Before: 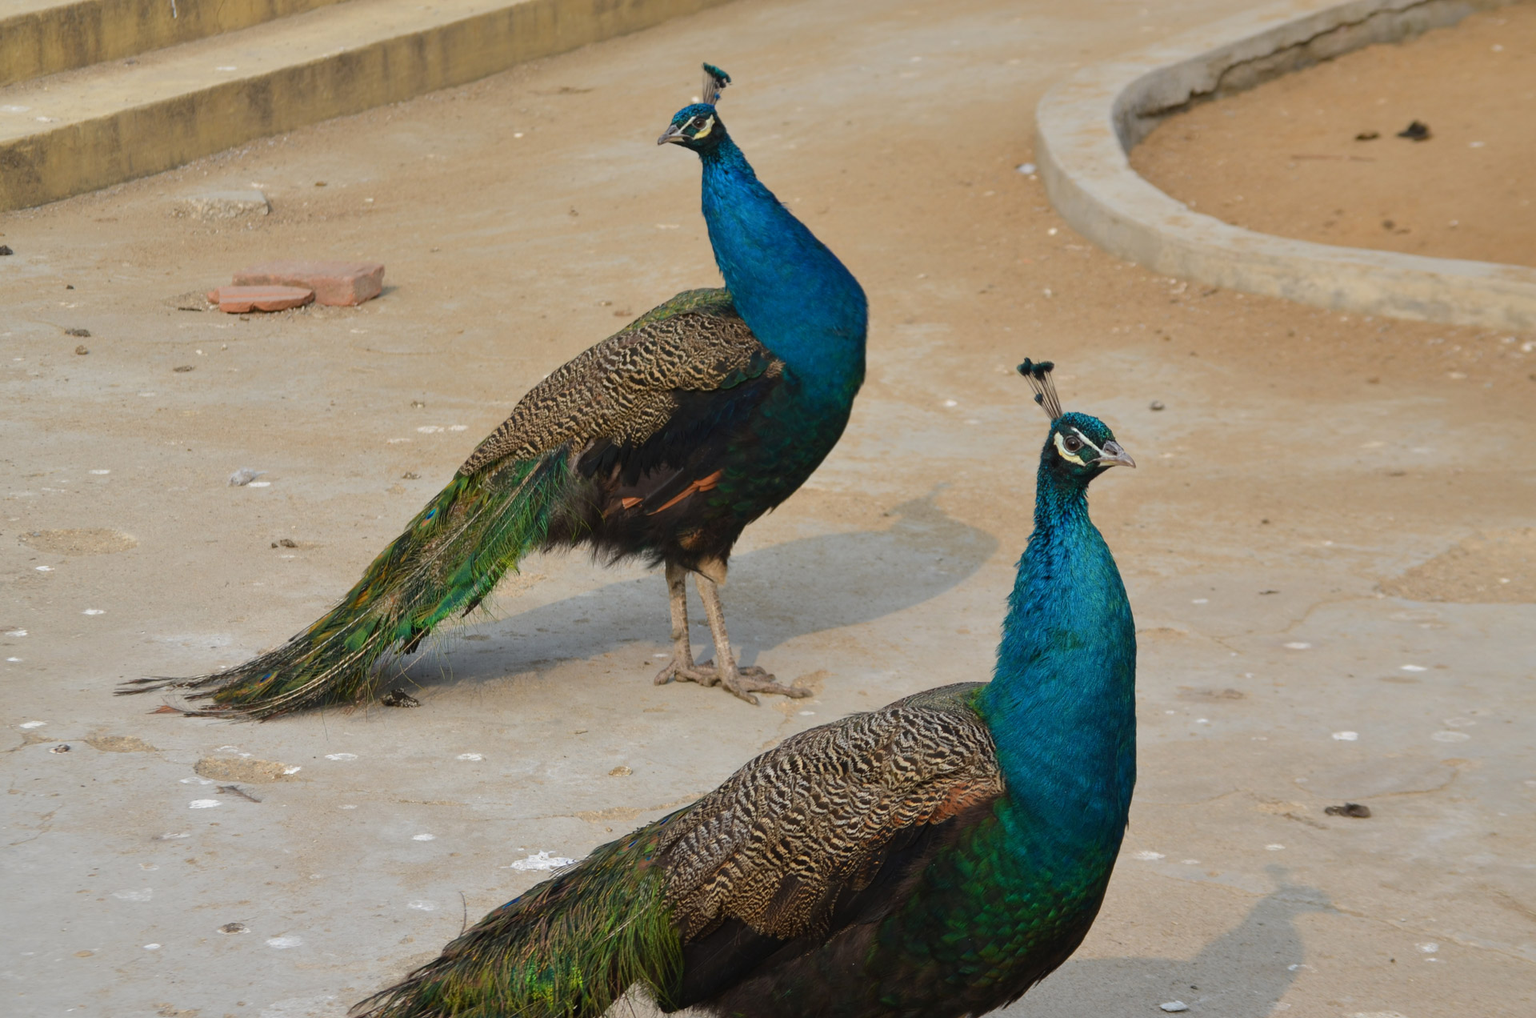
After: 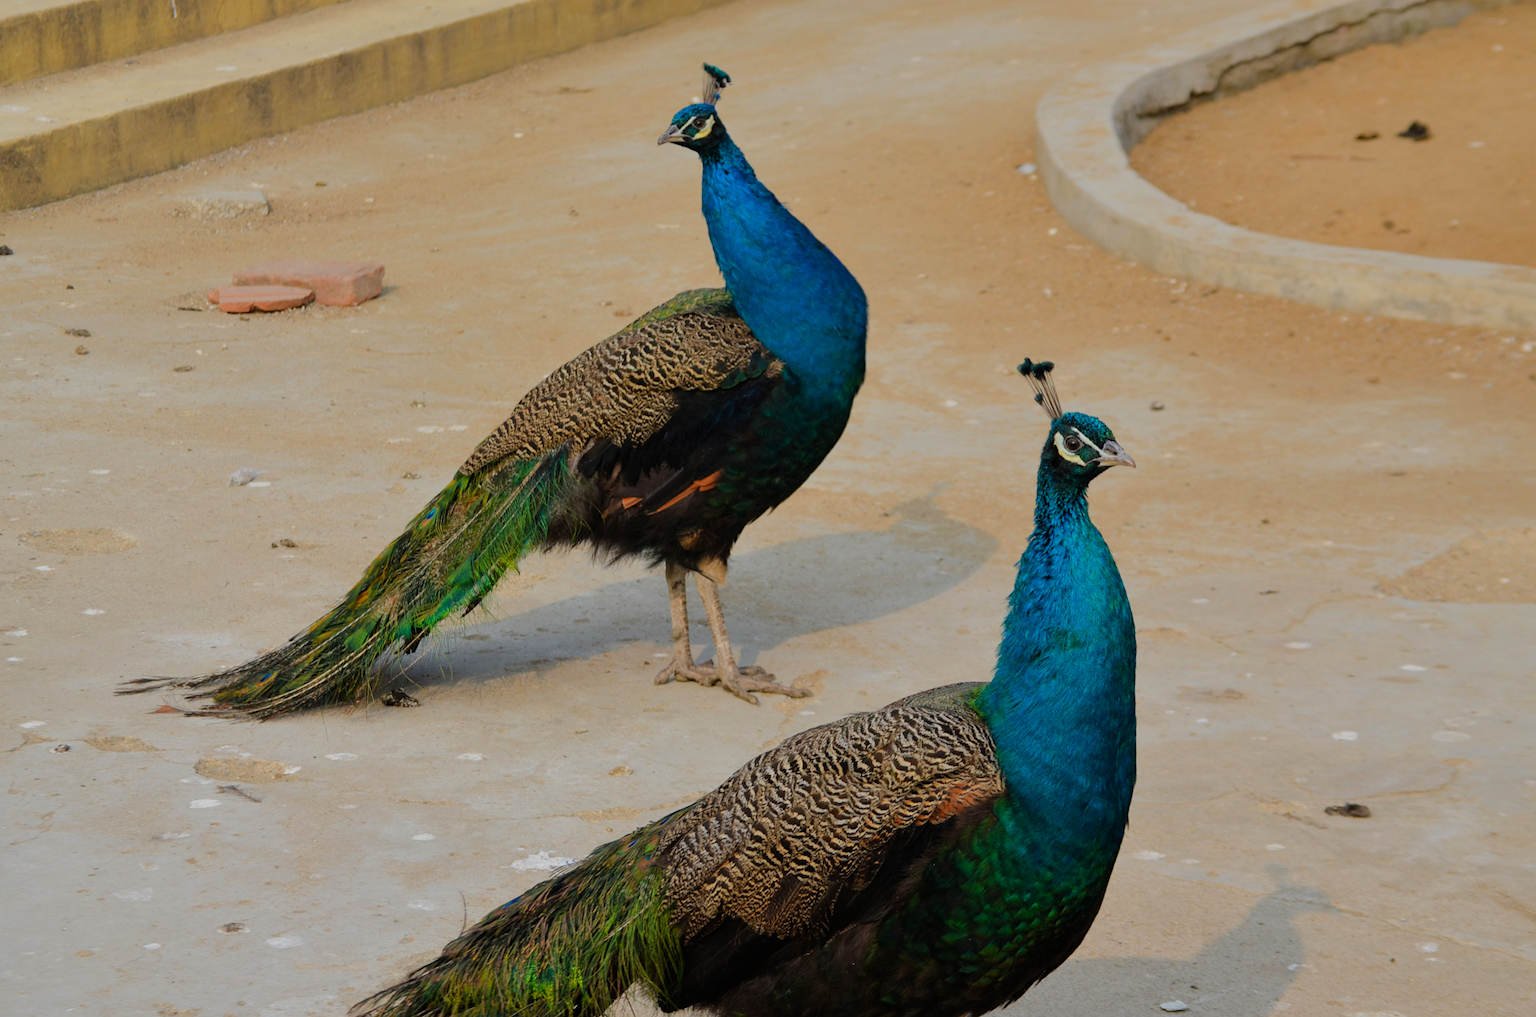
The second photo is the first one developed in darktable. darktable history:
color correction: highlights b* 0.033, saturation 1.28
filmic rgb: black relative exposure -7.65 EV, white relative exposure 4.56 EV, hardness 3.61
